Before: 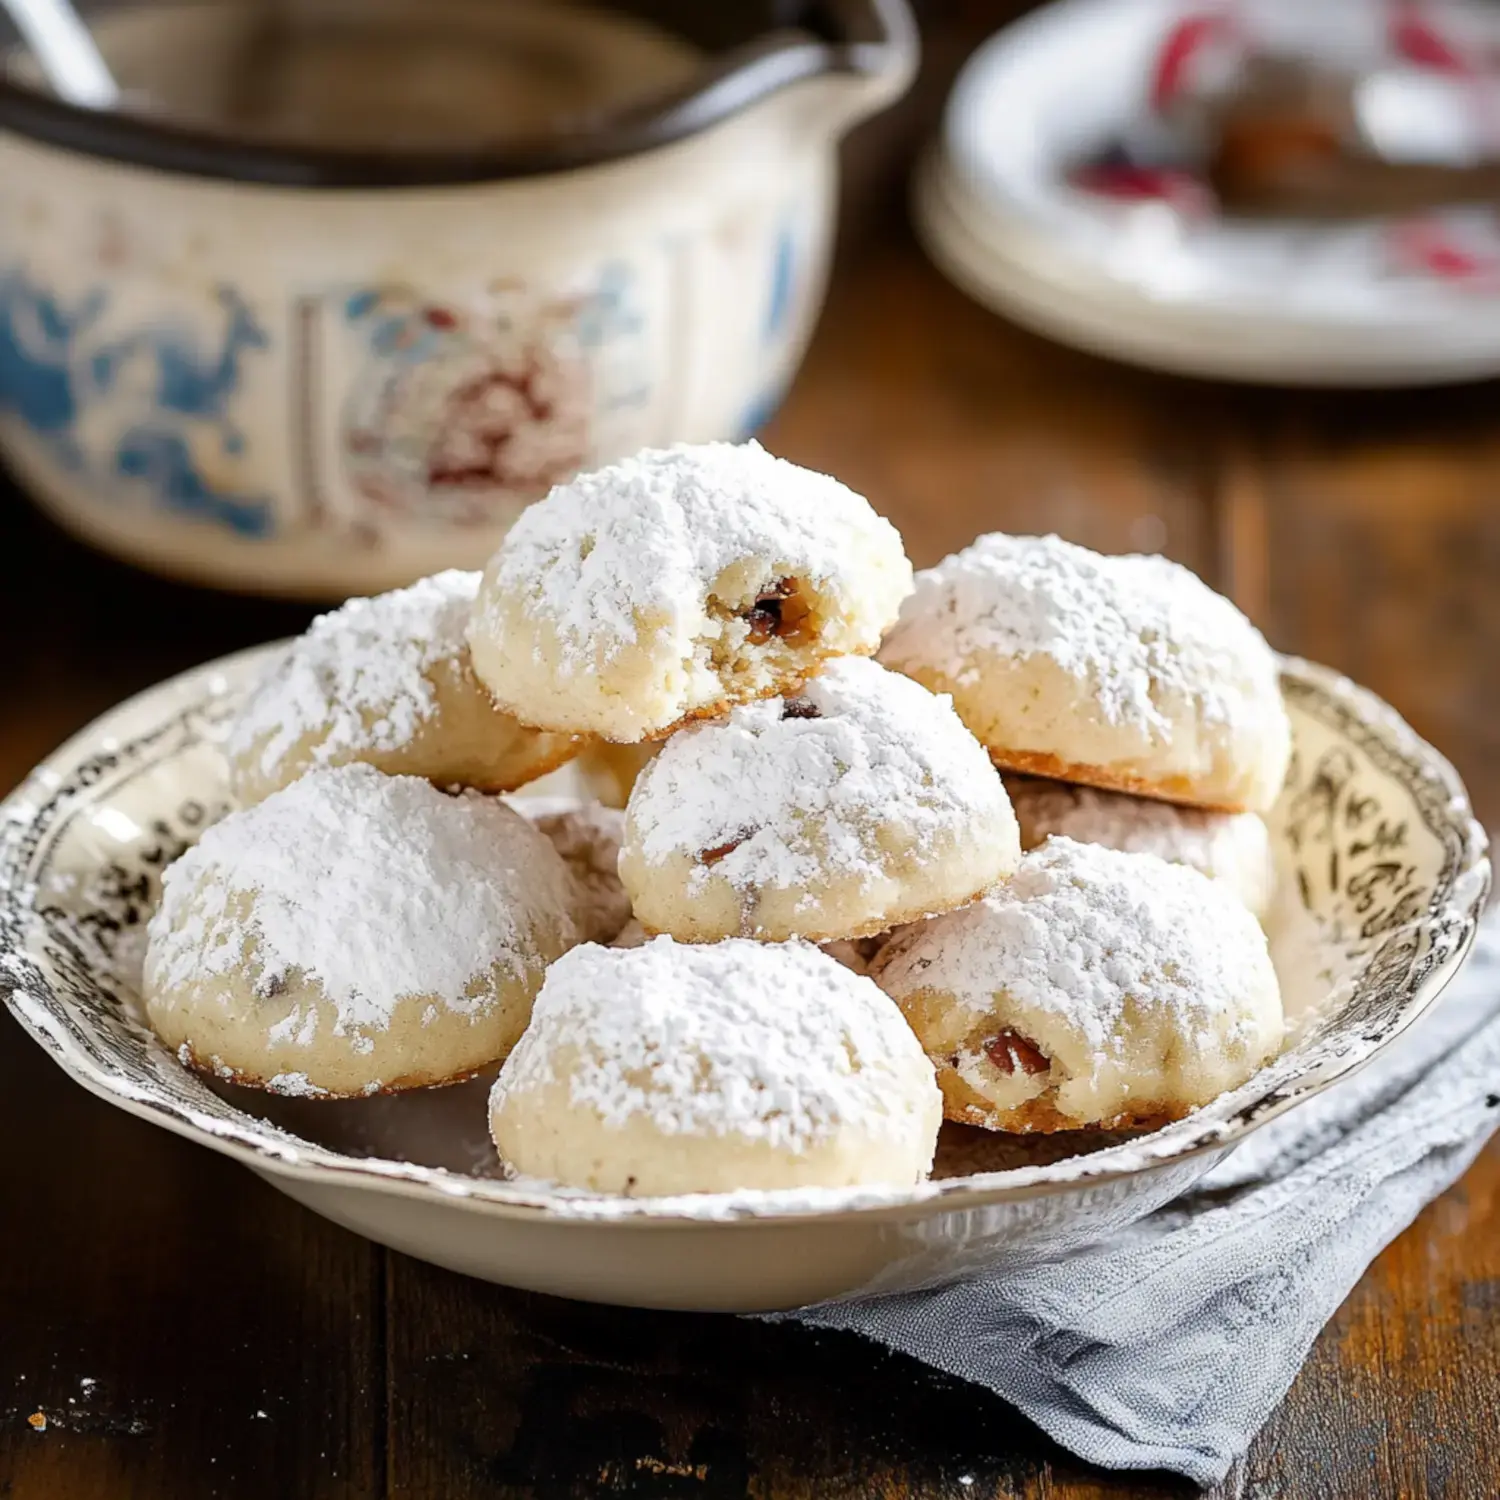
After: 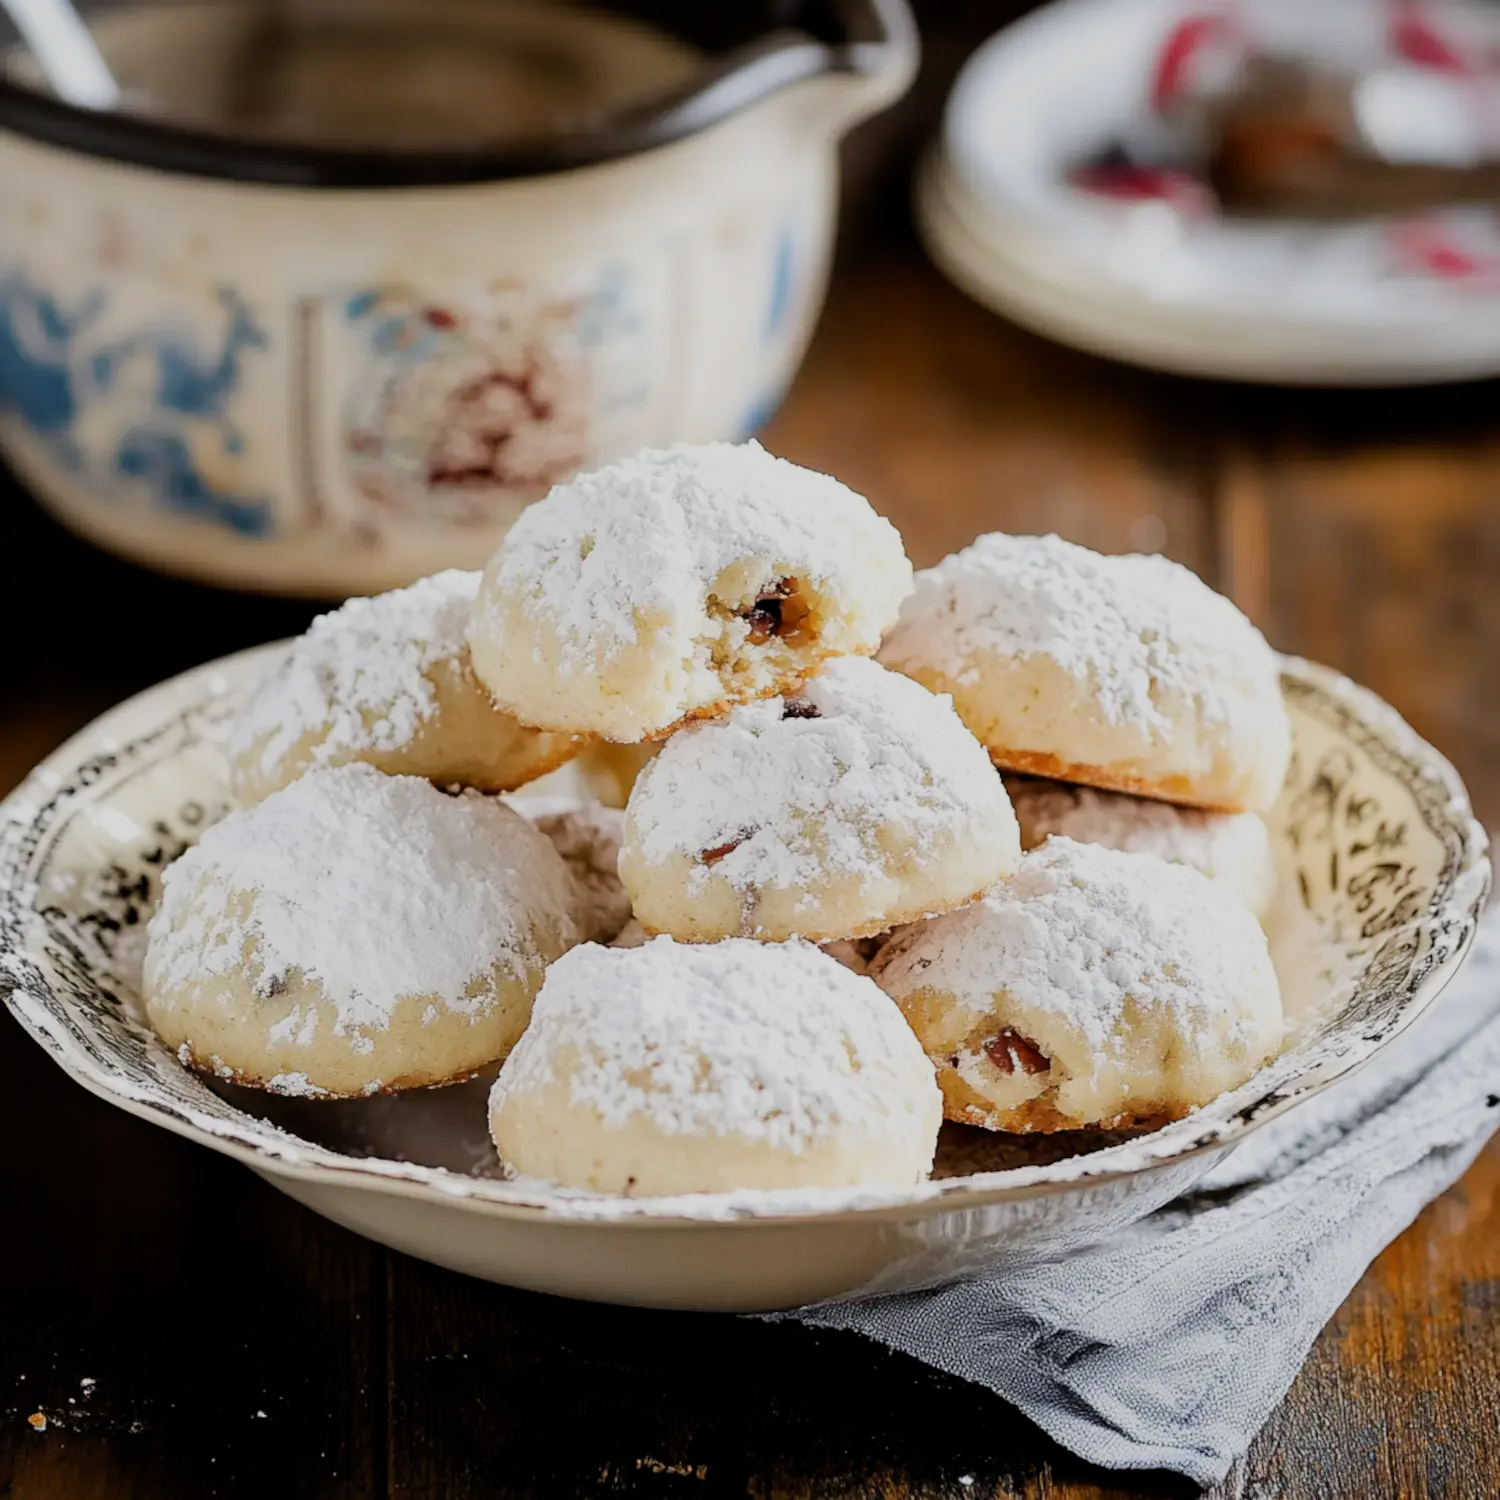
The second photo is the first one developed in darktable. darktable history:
filmic rgb: black relative exposure -7.65 EV, white relative exposure 4.56 EV, threshold 2.97 EV, hardness 3.61, contrast 1.059, enable highlight reconstruction true
